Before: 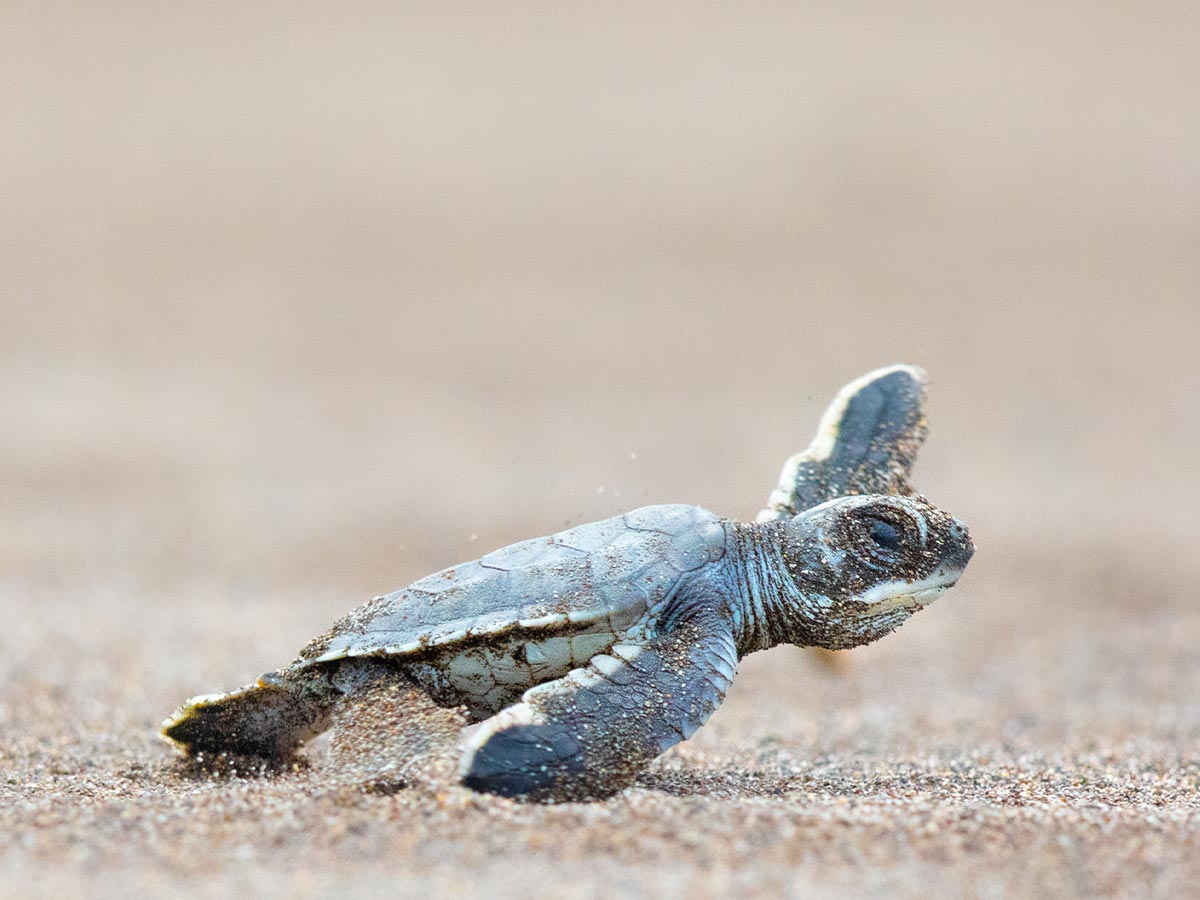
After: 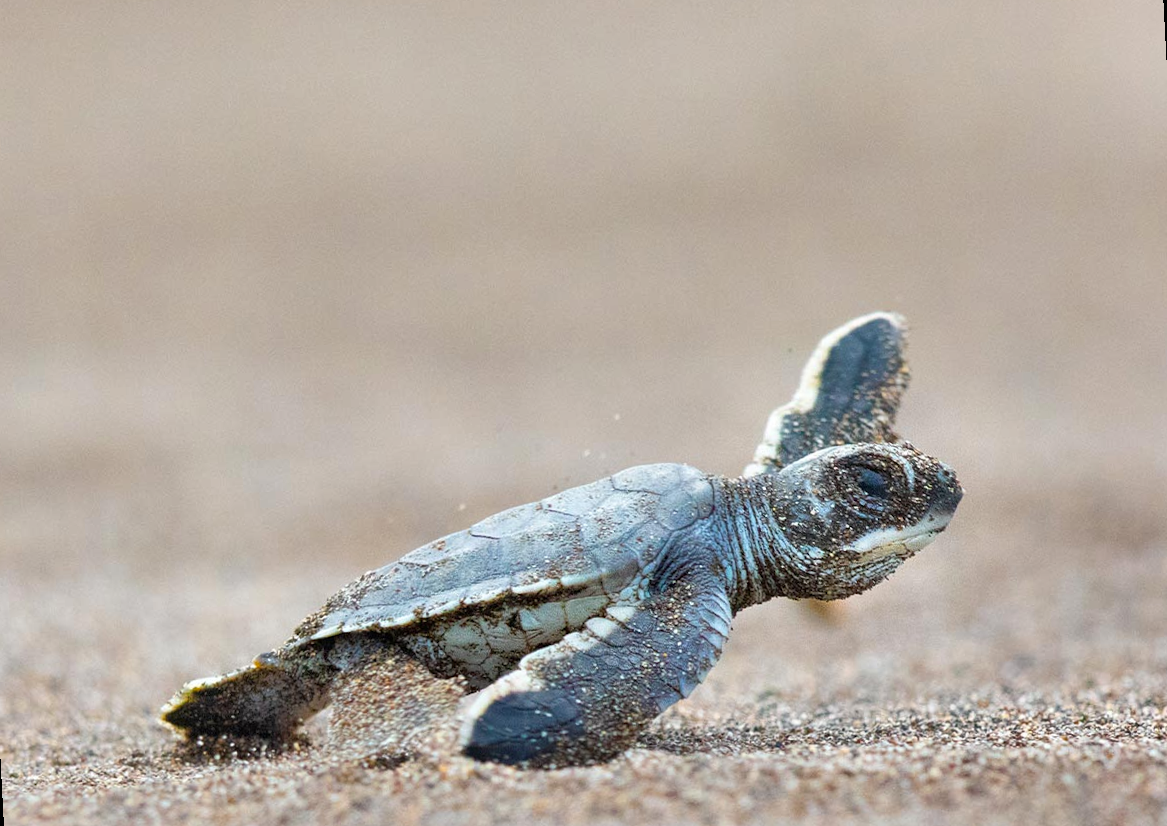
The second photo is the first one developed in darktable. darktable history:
rotate and perspective: rotation -3°, crop left 0.031, crop right 0.968, crop top 0.07, crop bottom 0.93
shadows and highlights: soften with gaussian
